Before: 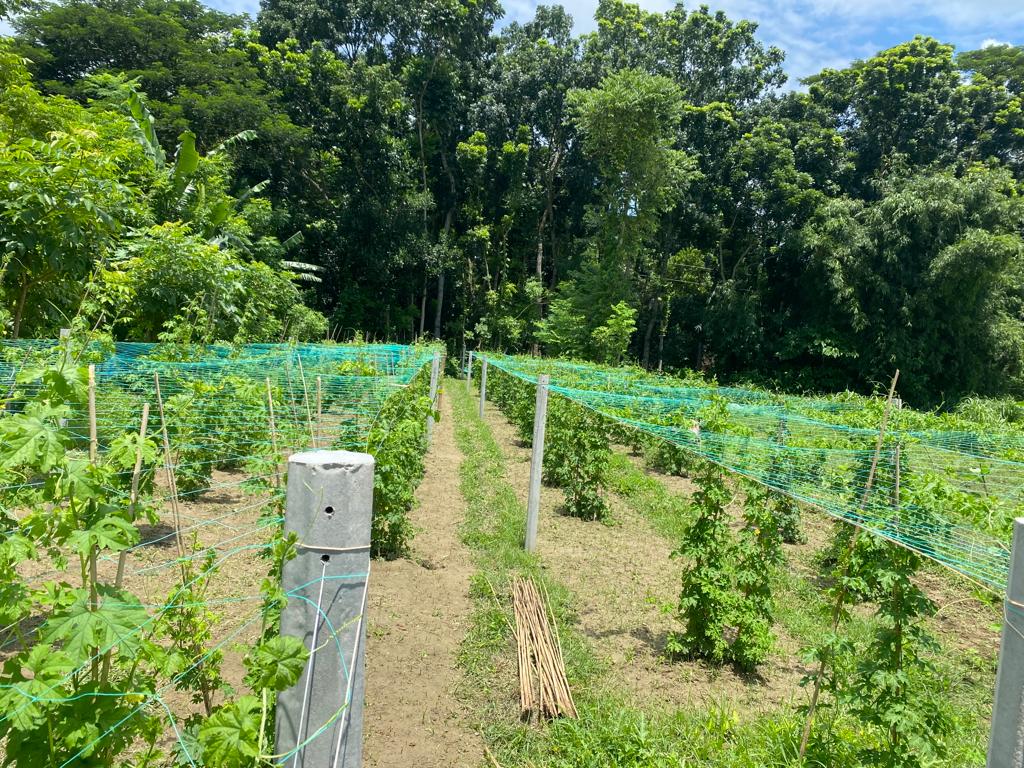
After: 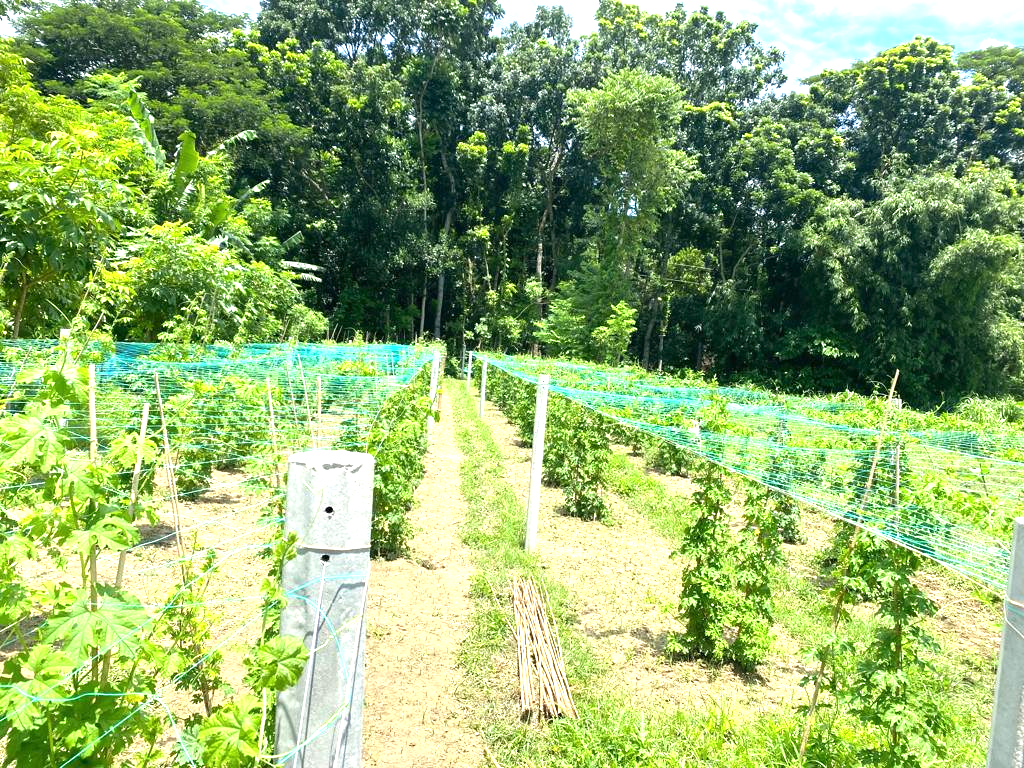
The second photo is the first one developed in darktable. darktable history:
exposure: exposure 1.166 EV, compensate highlight preservation false
shadows and highlights: shadows 13.39, white point adjustment 1.16, highlights -0.81, soften with gaussian
